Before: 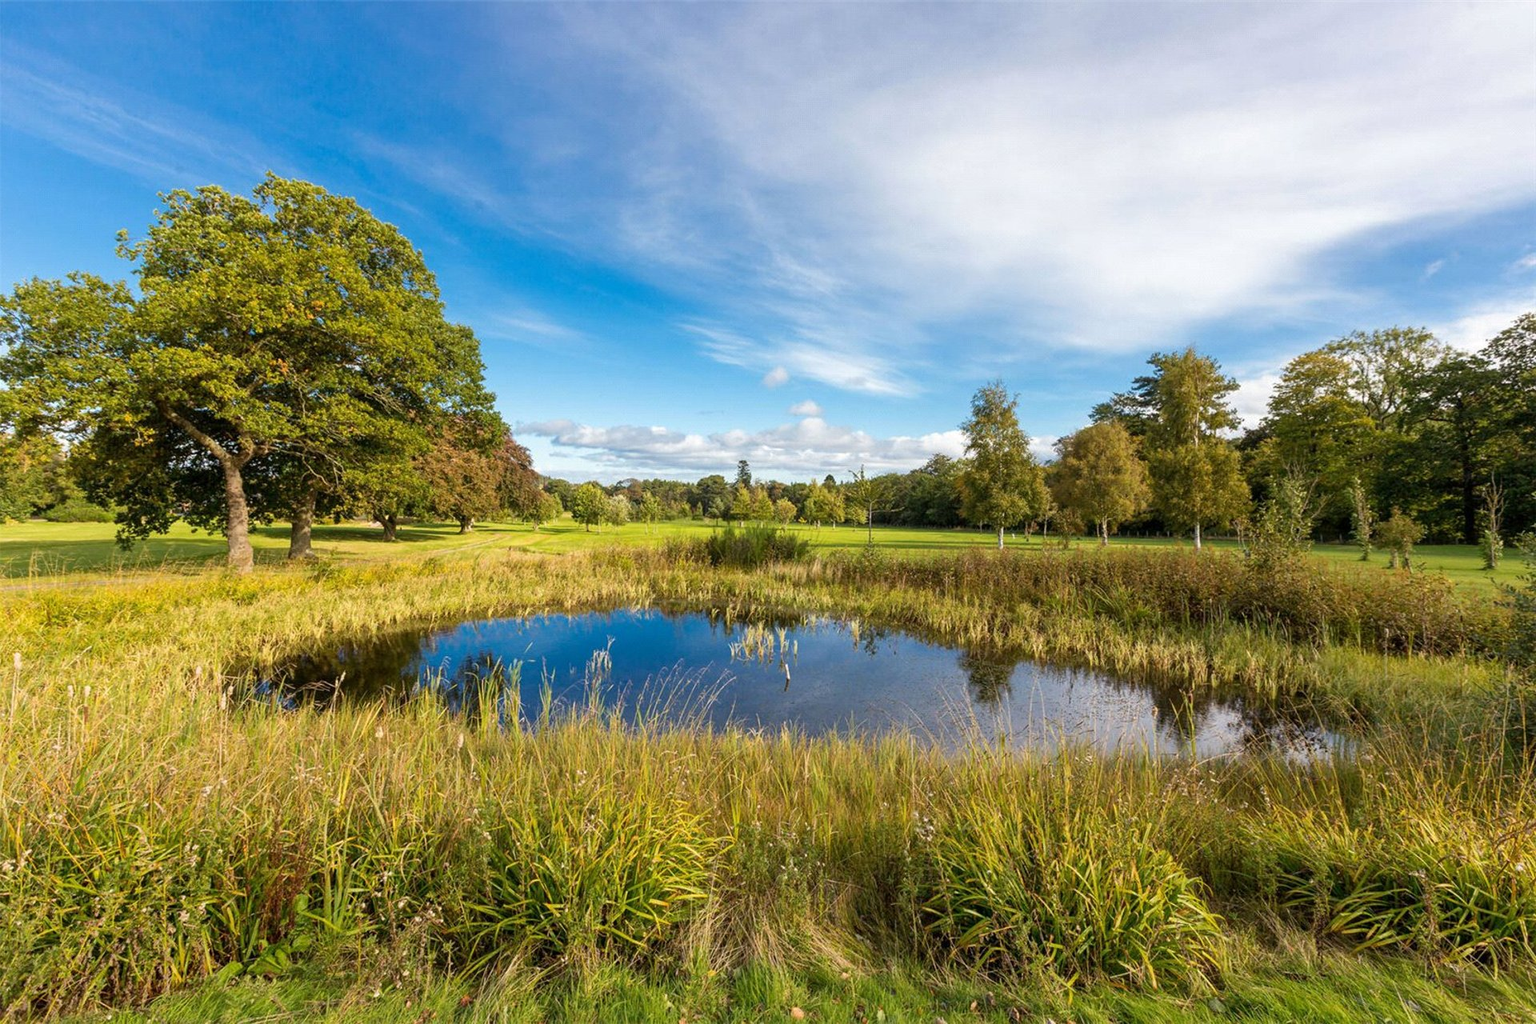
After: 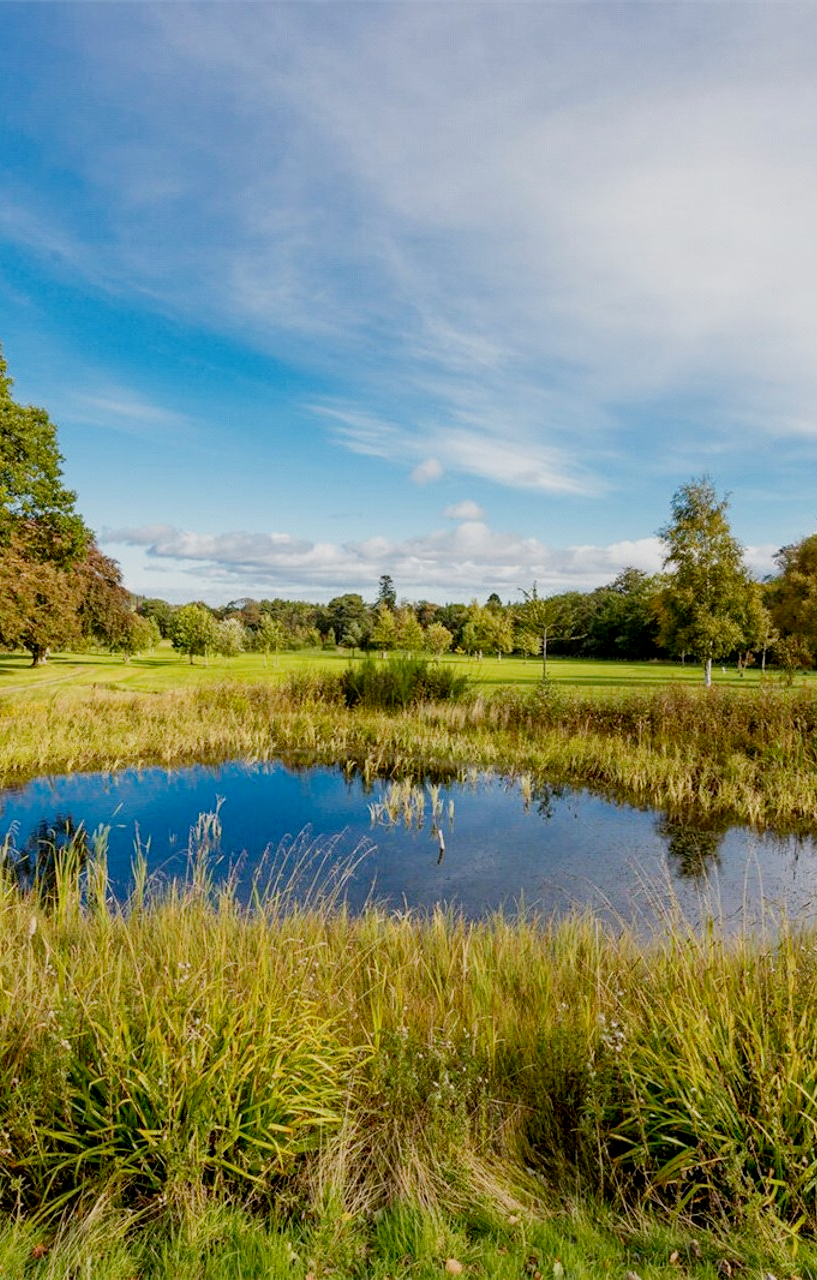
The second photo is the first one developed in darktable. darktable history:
crop: left 28.291%, right 29.117%
filmic rgb: black relative exposure -7.59 EV, white relative exposure 4.65 EV, target black luminance 0%, hardness 3.55, latitude 50.4%, contrast 1.032, highlights saturation mix 9.01%, shadows ↔ highlights balance -0.177%, add noise in highlights 0, preserve chrominance no, color science v3 (2019), use custom middle-gray values true, contrast in highlights soft
